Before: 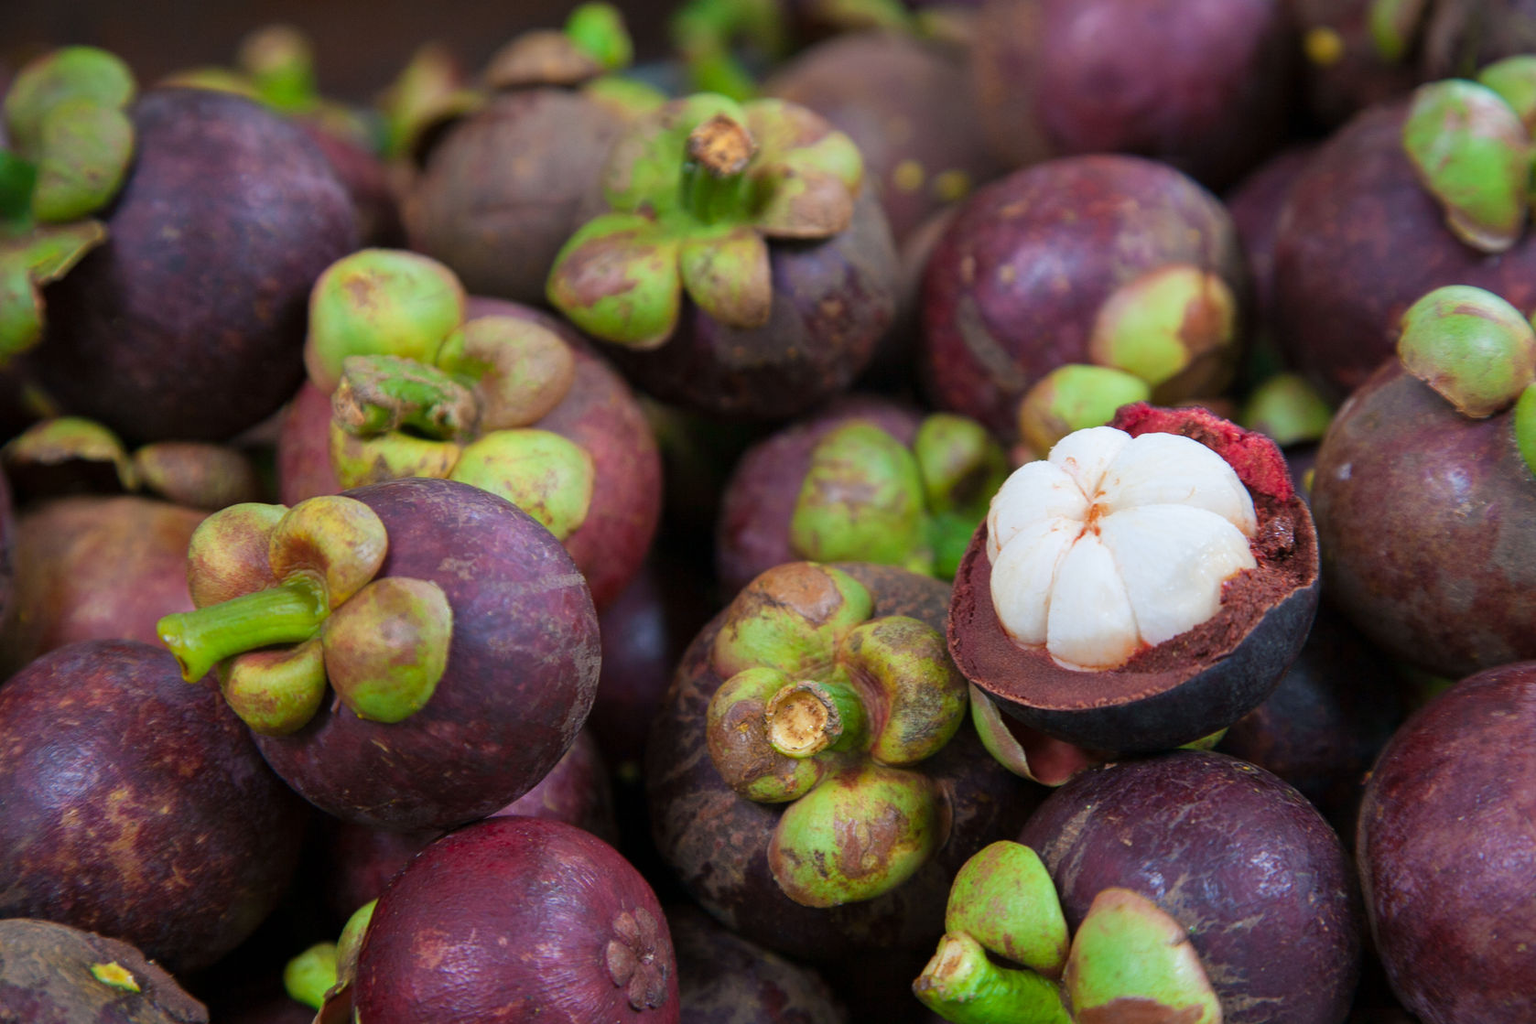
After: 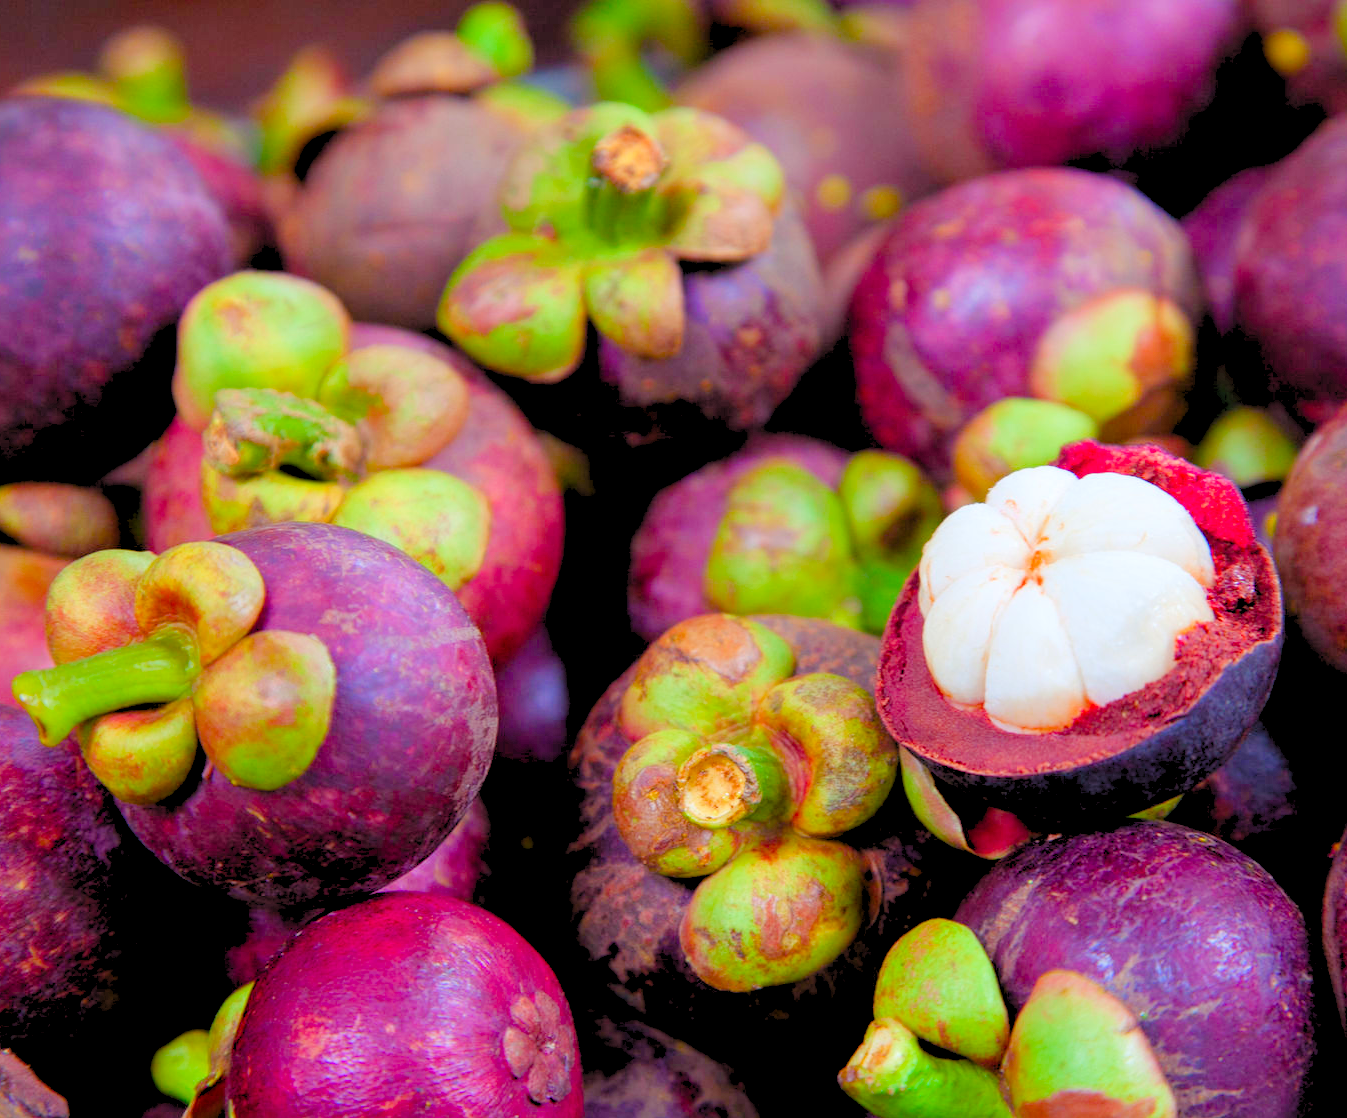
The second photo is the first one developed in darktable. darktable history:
crop and rotate: left 9.528%, right 10.185%
color balance rgb: shadows lift › luminance 0.256%, shadows lift › chroma 6.852%, shadows lift › hue 302.85°, linear chroma grading › global chroma 9.056%, perceptual saturation grading › global saturation 20%, perceptual saturation grading › highlights -25.651%, perceptual saturation grading › shadows 24.725%
levels: black 0.103%, levels [0.072, 0.414, 0.976]
